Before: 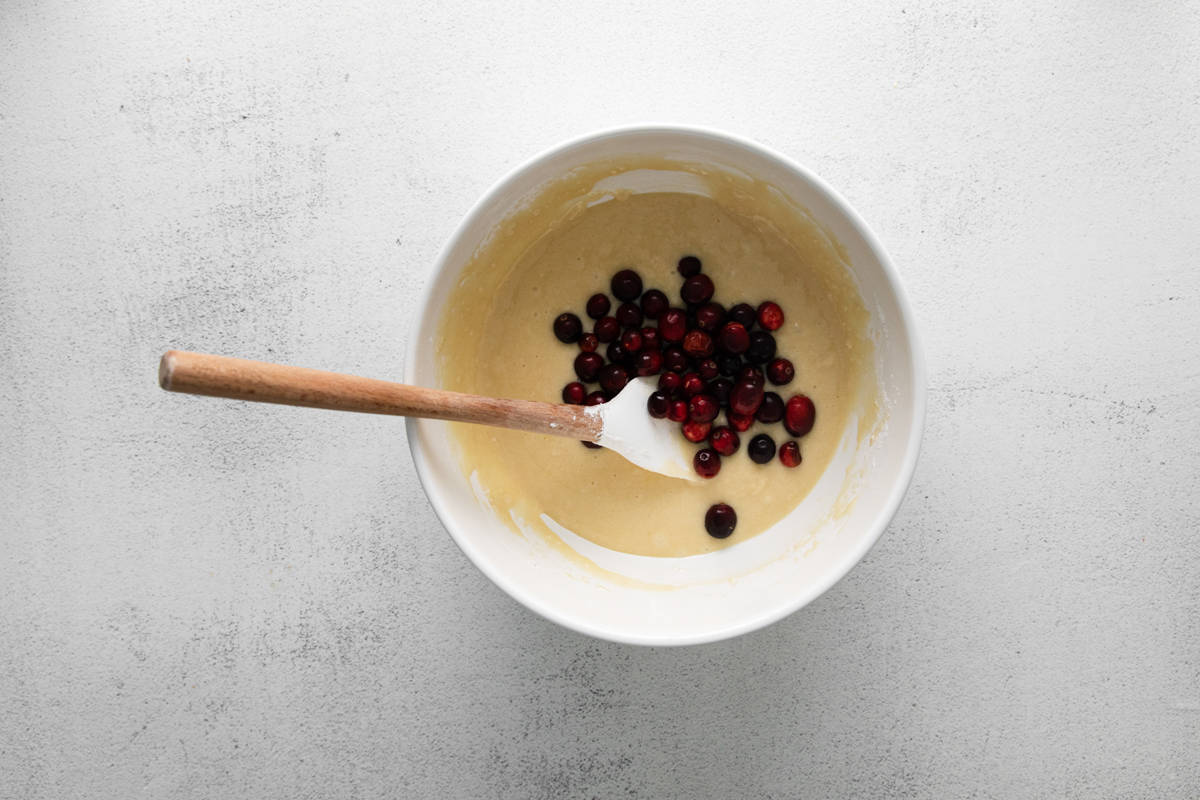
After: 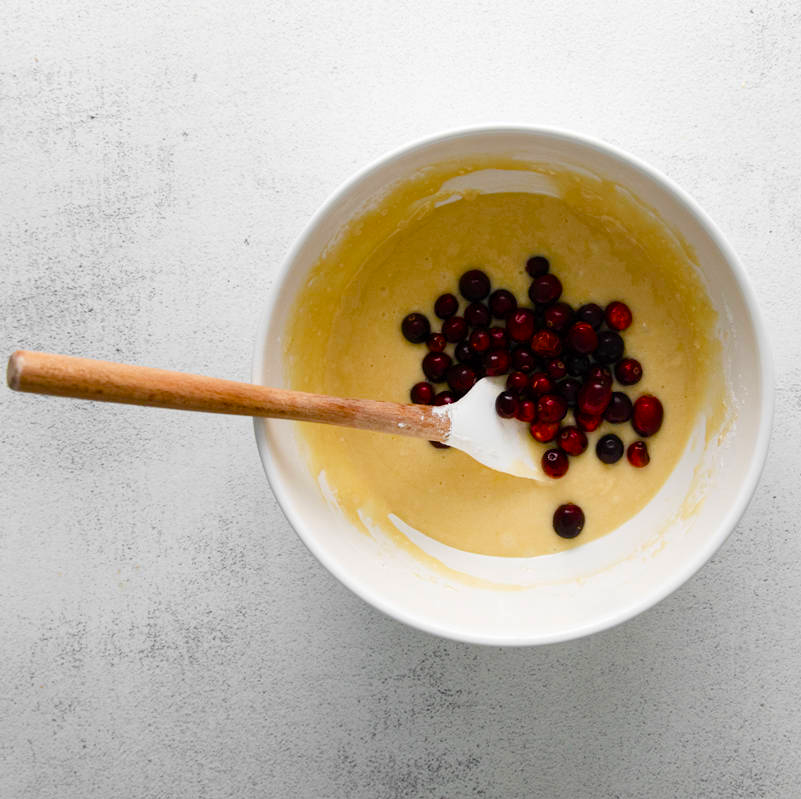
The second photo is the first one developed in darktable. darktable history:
color balance rgb: linear chroma grading › global chroma 20.417%, perceptual saturation grading › global saturation 20%, perceptual saturation grading › highlights -25.777%, perceptual saturation grading › shadows 25.813%, global vibrance 20%
crop and rotate: left 12.749%, right 20.448%
